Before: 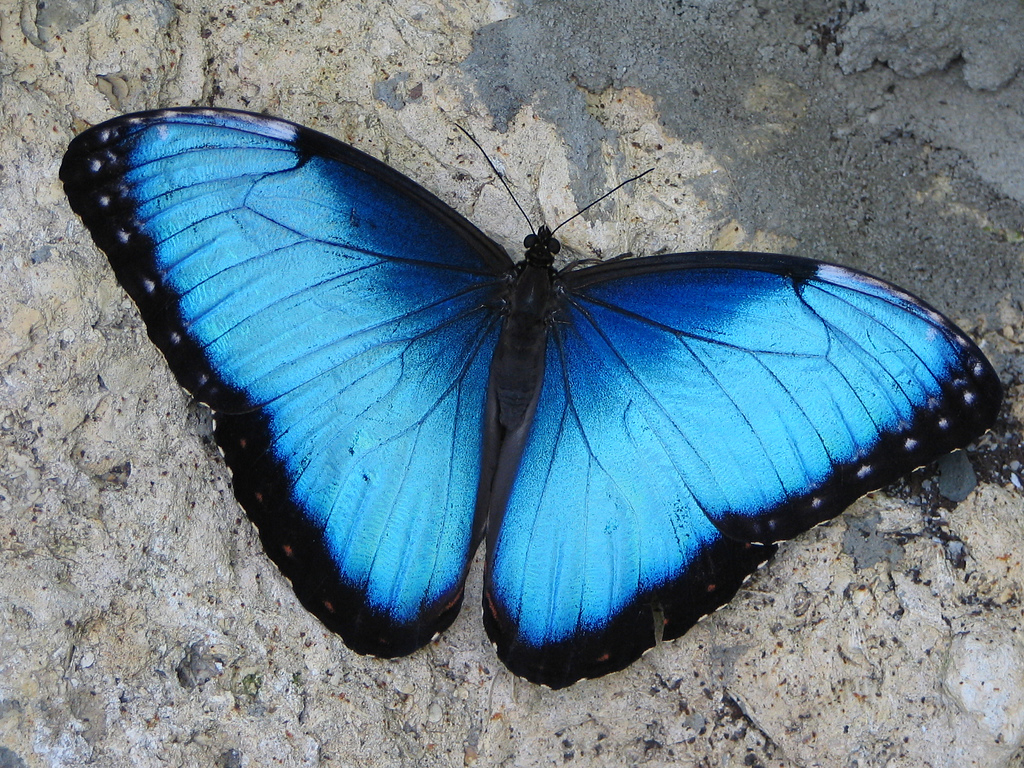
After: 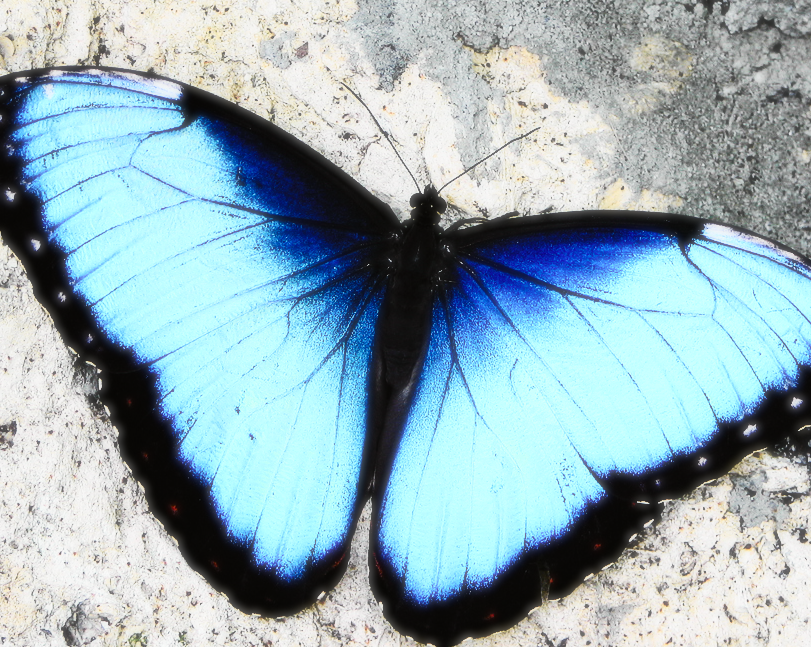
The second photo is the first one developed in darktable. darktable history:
tone curve: curves: ch0 [(0, 0.008) (0.107, 0.083) (0.283, 0.287) (0.429, 0.51) (0.607, 0.739) (0.789, 0.893) (0.998, 0.978)]; ch1 [(0, 0) (0.323, 0.339) (0.438, 0.427) (0.478, 0.484) (0.502, 0.502) (0.527, 0.525) (0.571, 0.579) (0.608, 0.629) (0.669, 0.704) (0.859, 0.899) (1, 1)]; ch2 [(0, 0) (0.33, 0.347) (0.421, 0.456) (0.473, 0.498) (0.502, 0.504) (0.522, 0.524) (0.549, 0.567) (0.593, 0.626) (0.676, 0.724) (1, 1)], color space Lab, independent channels, preserve colors none
tone equalizer: -8 EV -0.417 EV, -7 EV -0.389 EV, -6 EV -0.333 EV, -5 EV -0.222 EV, -3 EV 0.222 EV, -2 EV 0.333 EV, -1 EV 0.389 EV, +0 EV 0.417 EV, edges refinement/feathering 500, mask exposure compensation -1.57 EV, preserve details no
soften: size 19.52%, mix 20.32%
crop: left 11.225%, top 5.381%, right 9.565%, bottom 10.314%
base curve: curves: ch0 [(0, 0) (0.036, 0.025) (0.121, 0.166) (0.206, 0.329) (0.605, 0.79) (1, 1)], preserve colors none
